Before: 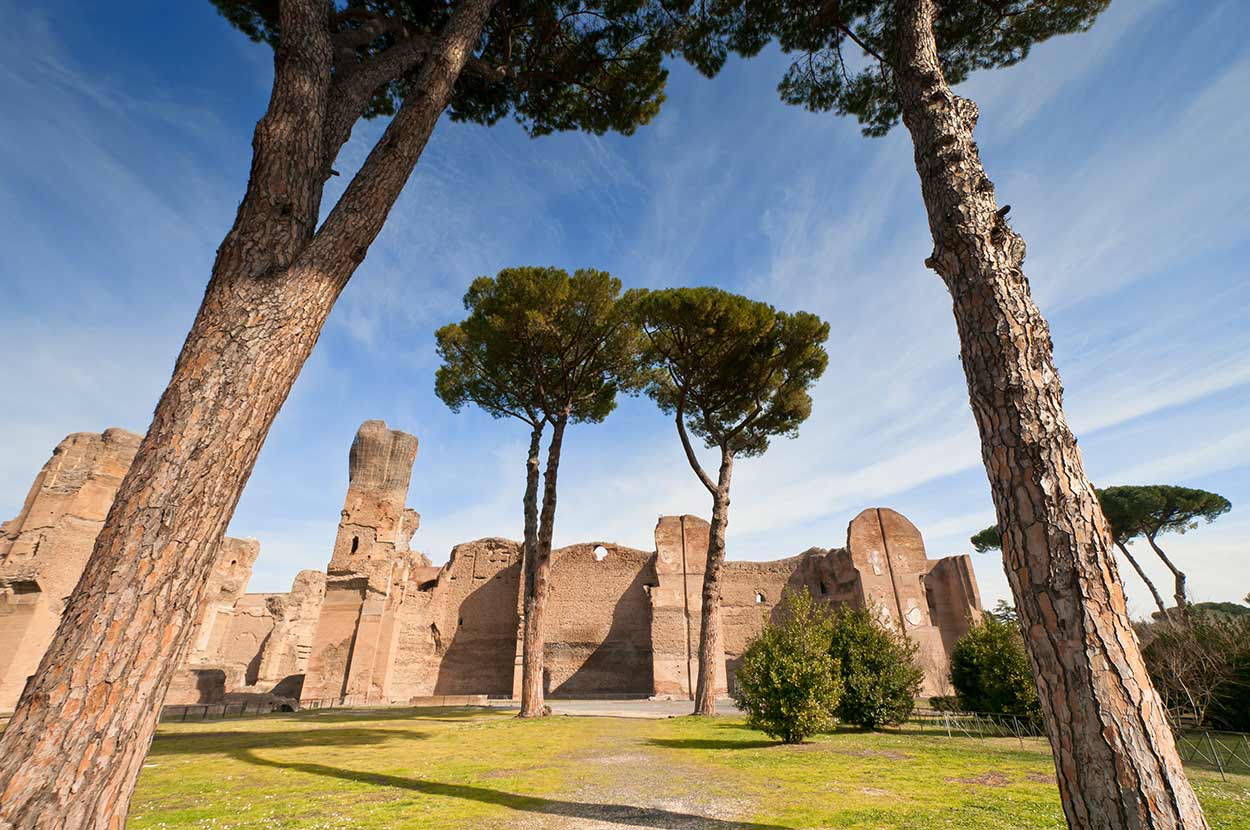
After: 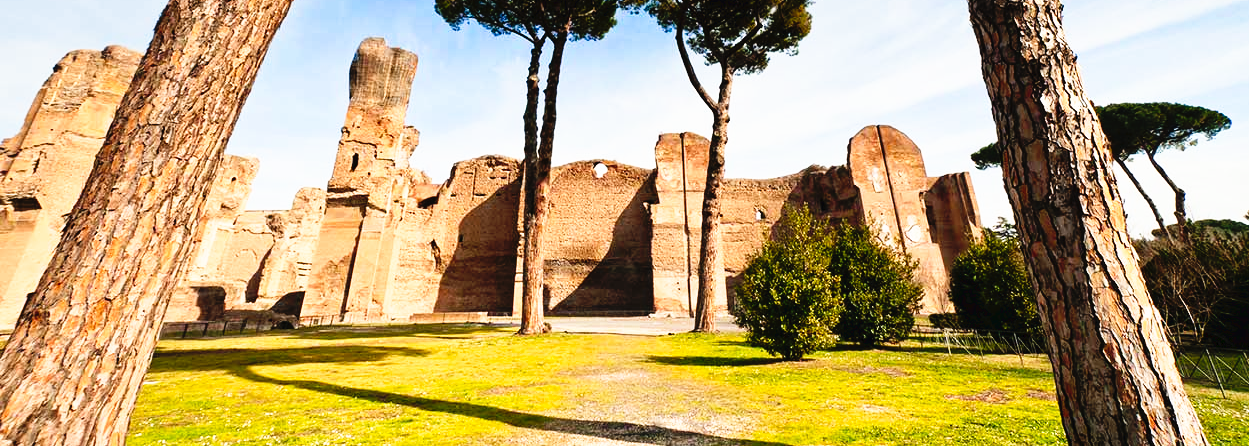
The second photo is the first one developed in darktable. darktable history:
crop and rotate: top 46.237%
tone curve: curves: ch0 [(0, 0) (0.003, 0.03) (0.011, 0.022) (0.025, 0.018) (0.044, 0.031) (0.069, 0.035) (0.1, 0.04) (0.136, 0.046) (0.177, 0.063) (0.224, 0.087) (0.277, 0.15) (0.335, 0.252) (0.399, 0.354) (0.468, 0.475) (0.543, 0.602) (0.623, 0.73) (0.709, 0.856) (0.801, 0.945) (0.898, 0.987) (1, 1)], preserve colors none
